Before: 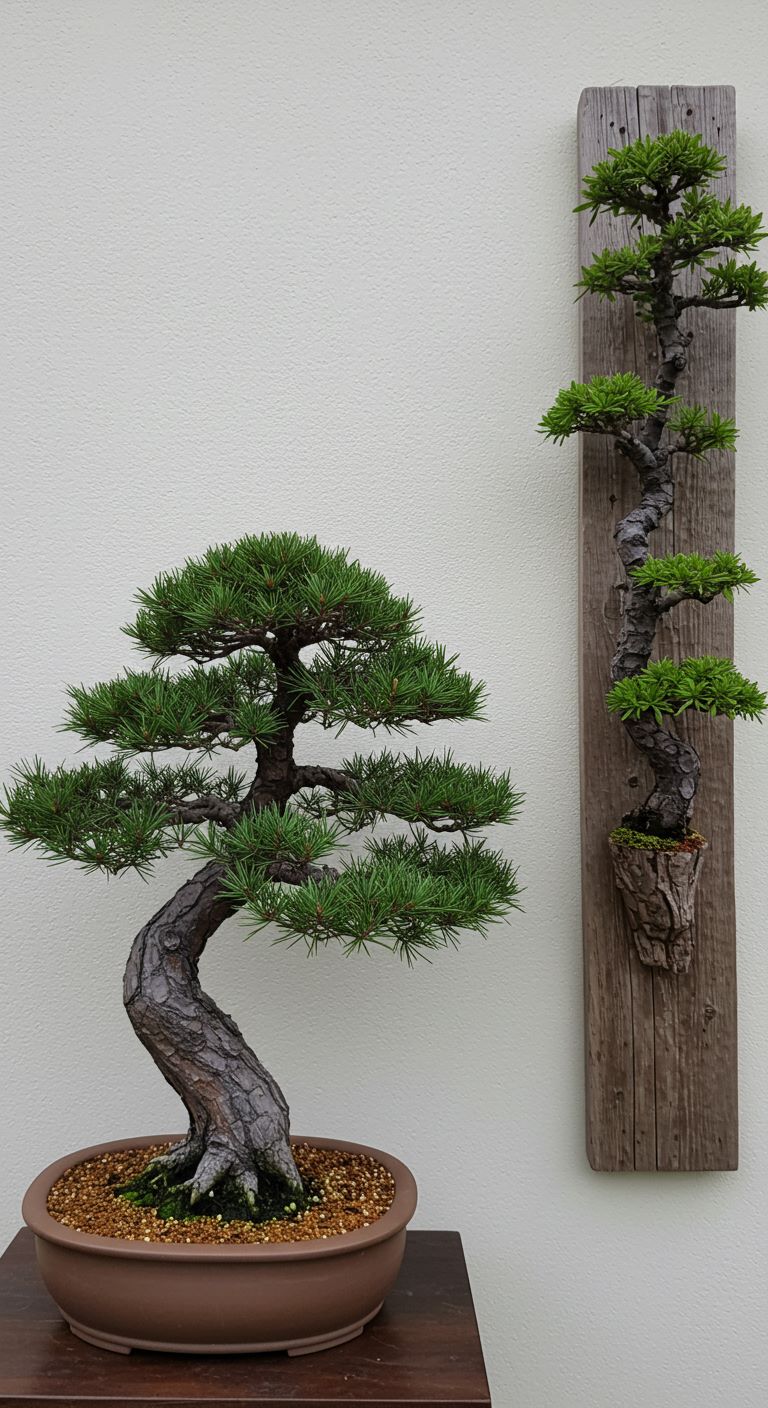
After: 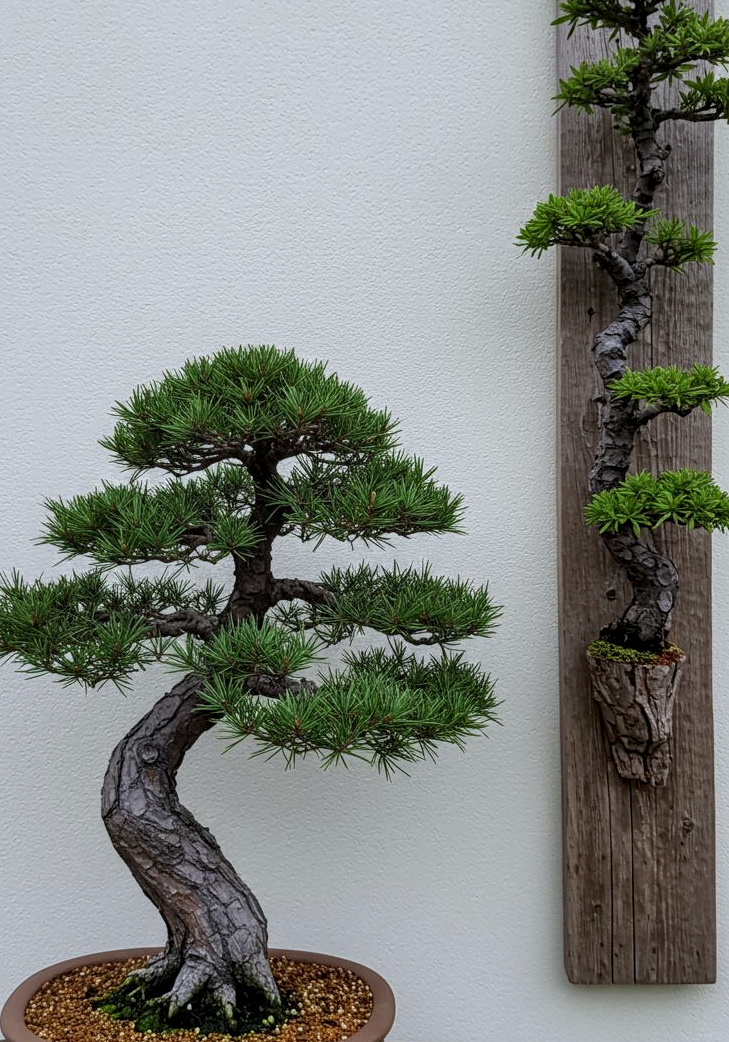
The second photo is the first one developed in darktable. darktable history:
local contrast: detail 130%
white balance: red 0.974, blue 1.044
crop and rotate: left 2.991%, top 13.302%, right 1.981%, bottom 12.636%
